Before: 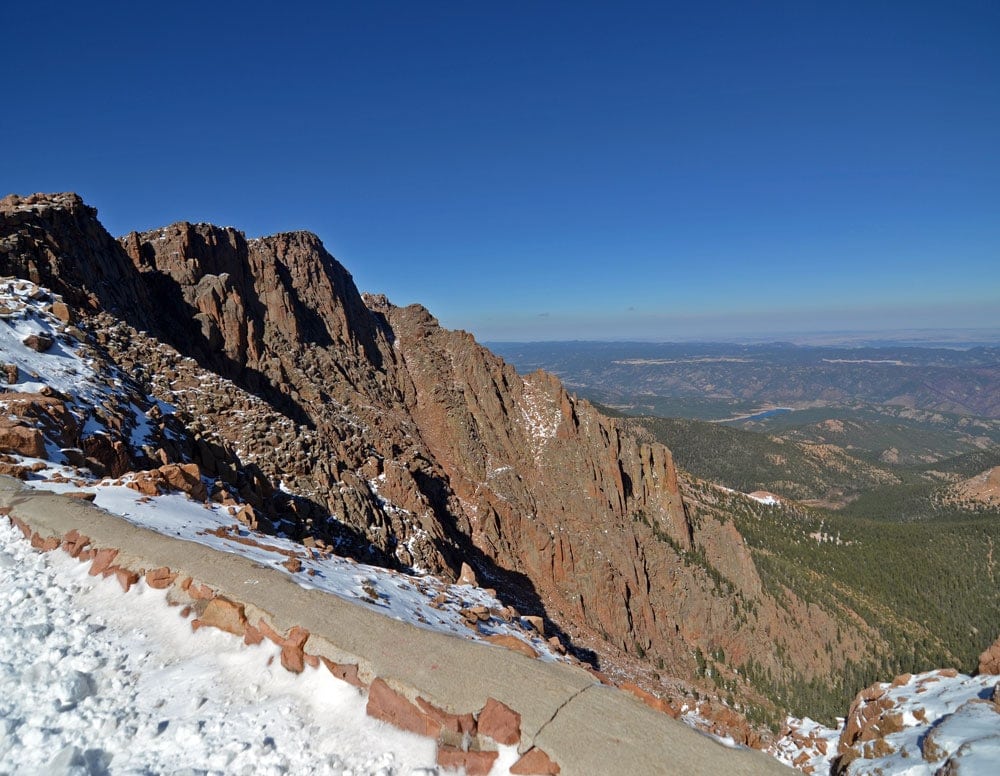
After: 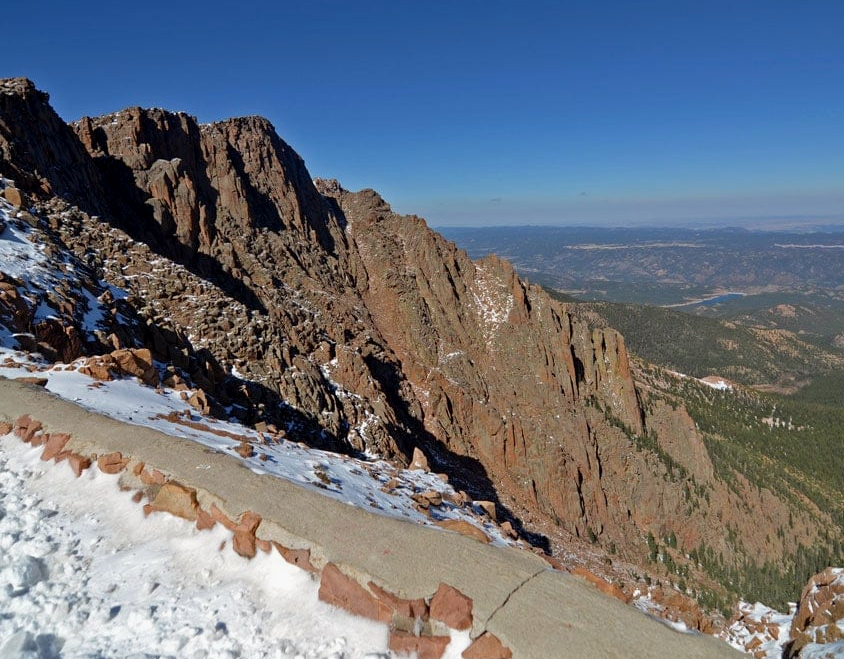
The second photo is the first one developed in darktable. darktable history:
color zones: curves: ch2 [(0, 0.5) (0.143, 0.517) (0.286, 0.571) (0.429, 0.522) (0.571, 0.5) (0.714, 0.5) (0.857, 0.5) (1, 0.5)]
crop and rotate: left 4.872%, top 15.018%, right 10.707%
exposure: black level correction 0.002, exposure -0.096 EV, compensate highlight preservation false
